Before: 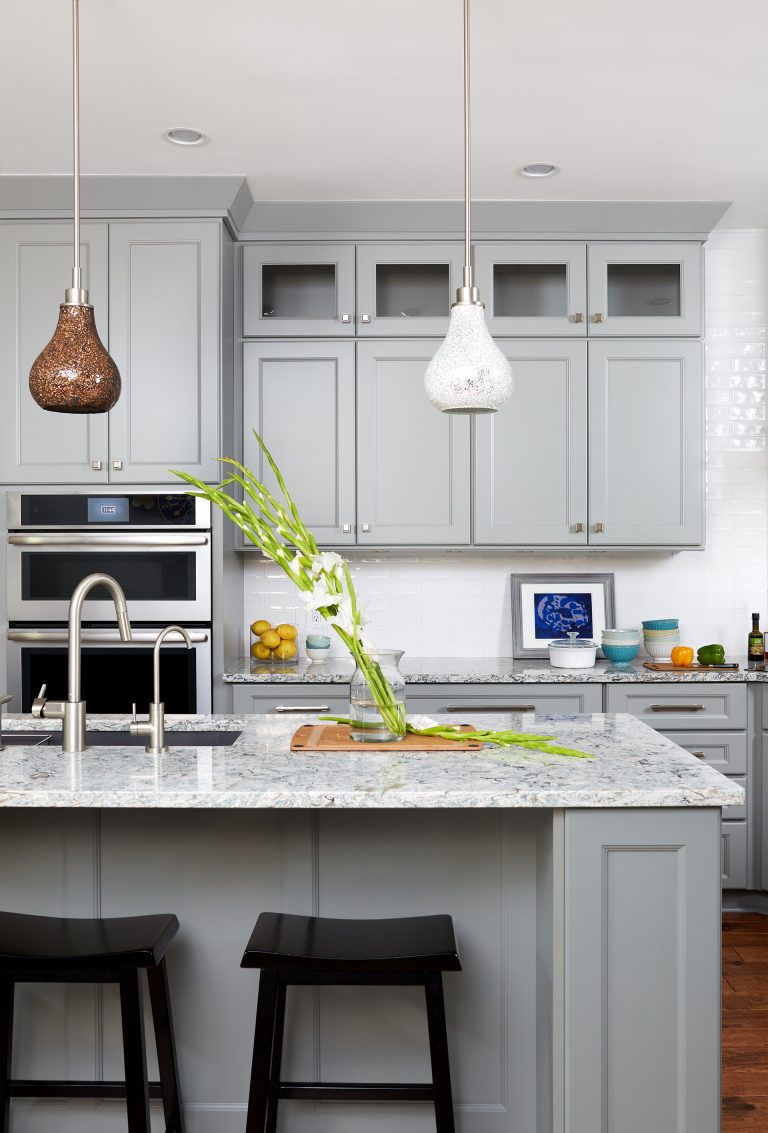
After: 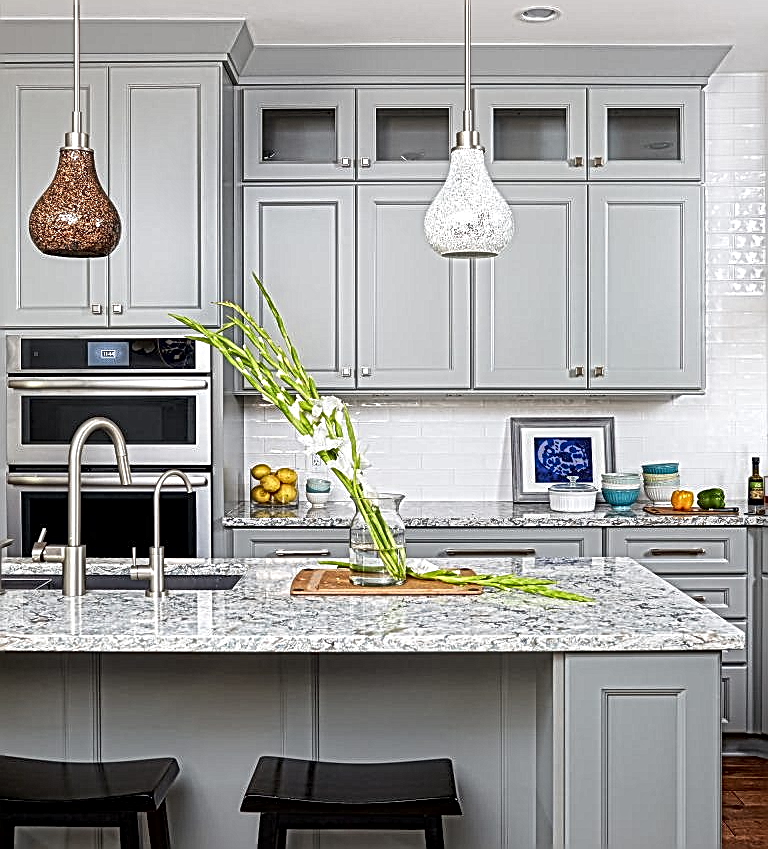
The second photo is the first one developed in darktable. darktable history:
sharpen: on, module defaults
crop: top 13.819%, bottom 11.169%
local contrast: mode bilateral grid, contrast 20, coarseness 3, detail 300%, midtone range 0.2
